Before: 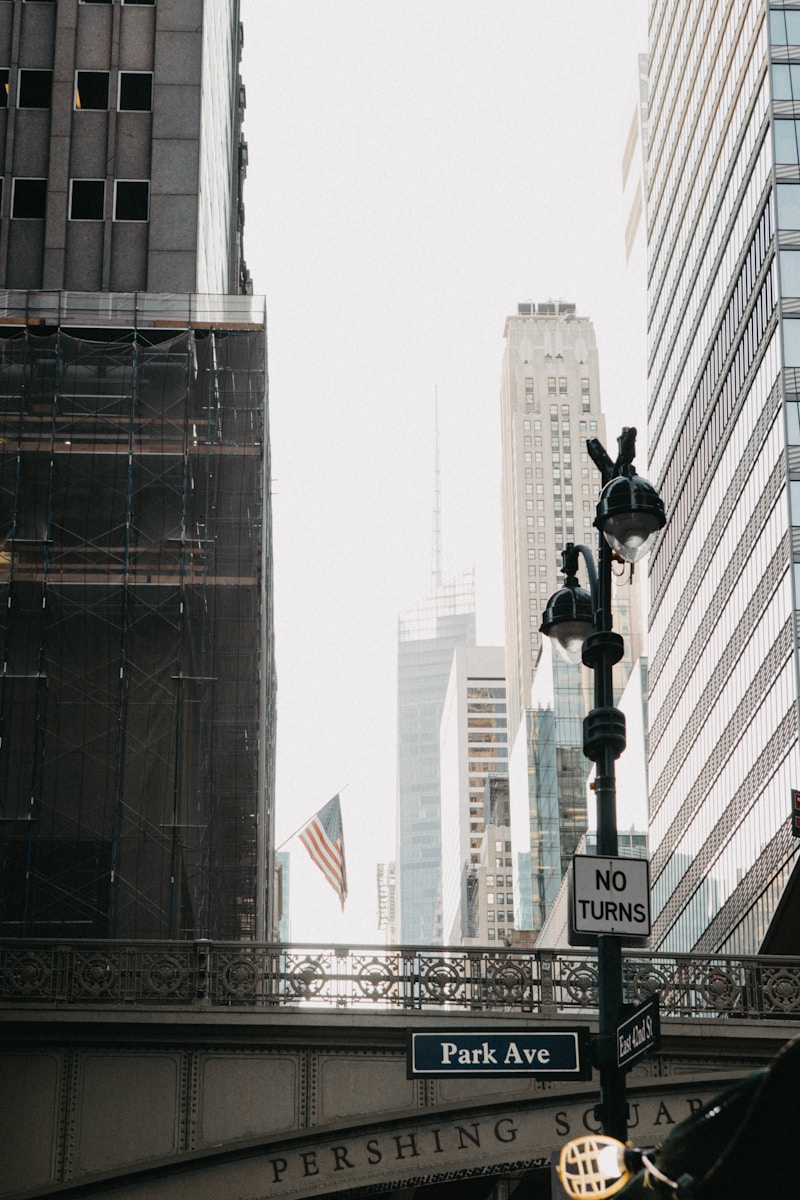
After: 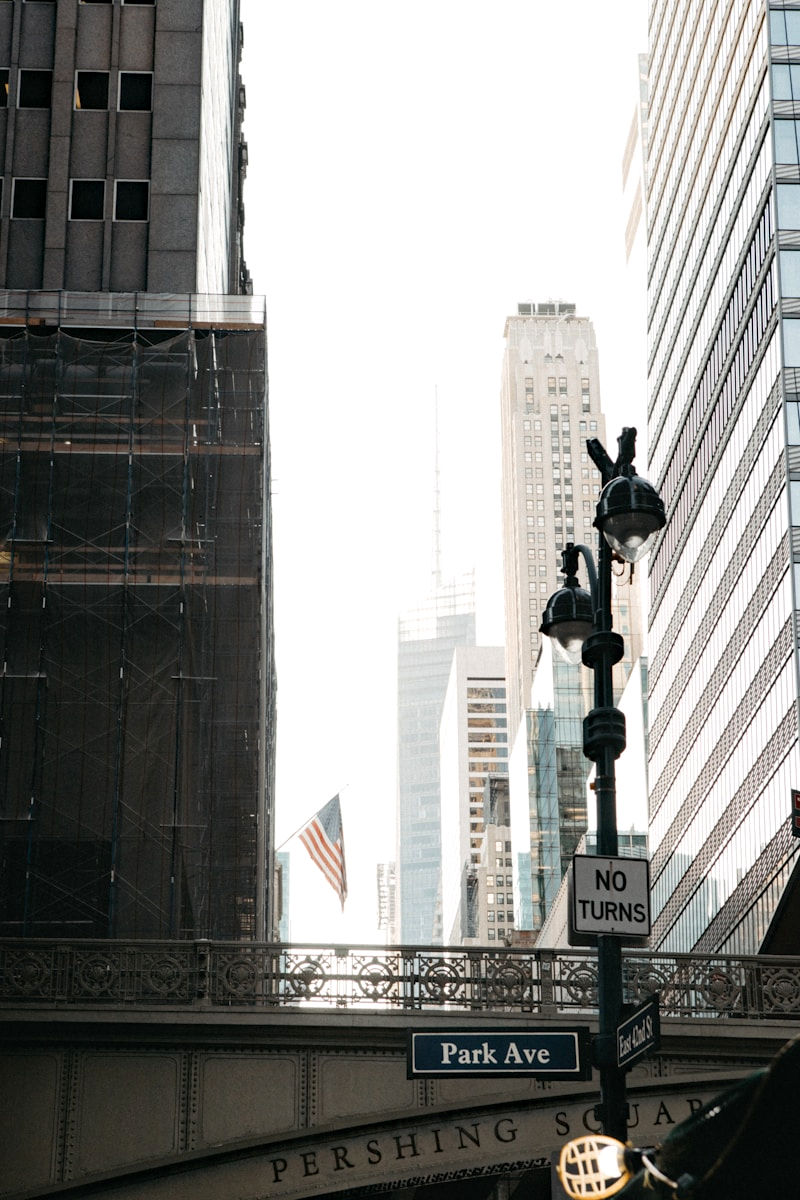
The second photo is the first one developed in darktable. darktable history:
tone equalizer: -8 EV -0.001 EV, -7 EV 0.001 EV, -6 EV -0.002 EV, -5 EV -0.003 EV, -4 EV -0.062 EV, -3 EV -0.222 EV, -2 EV -0.267 EV, -1 EV 0.105 EV, +0 EV 0.303 EV
haze removal: compatibility mode true, adaptive false
